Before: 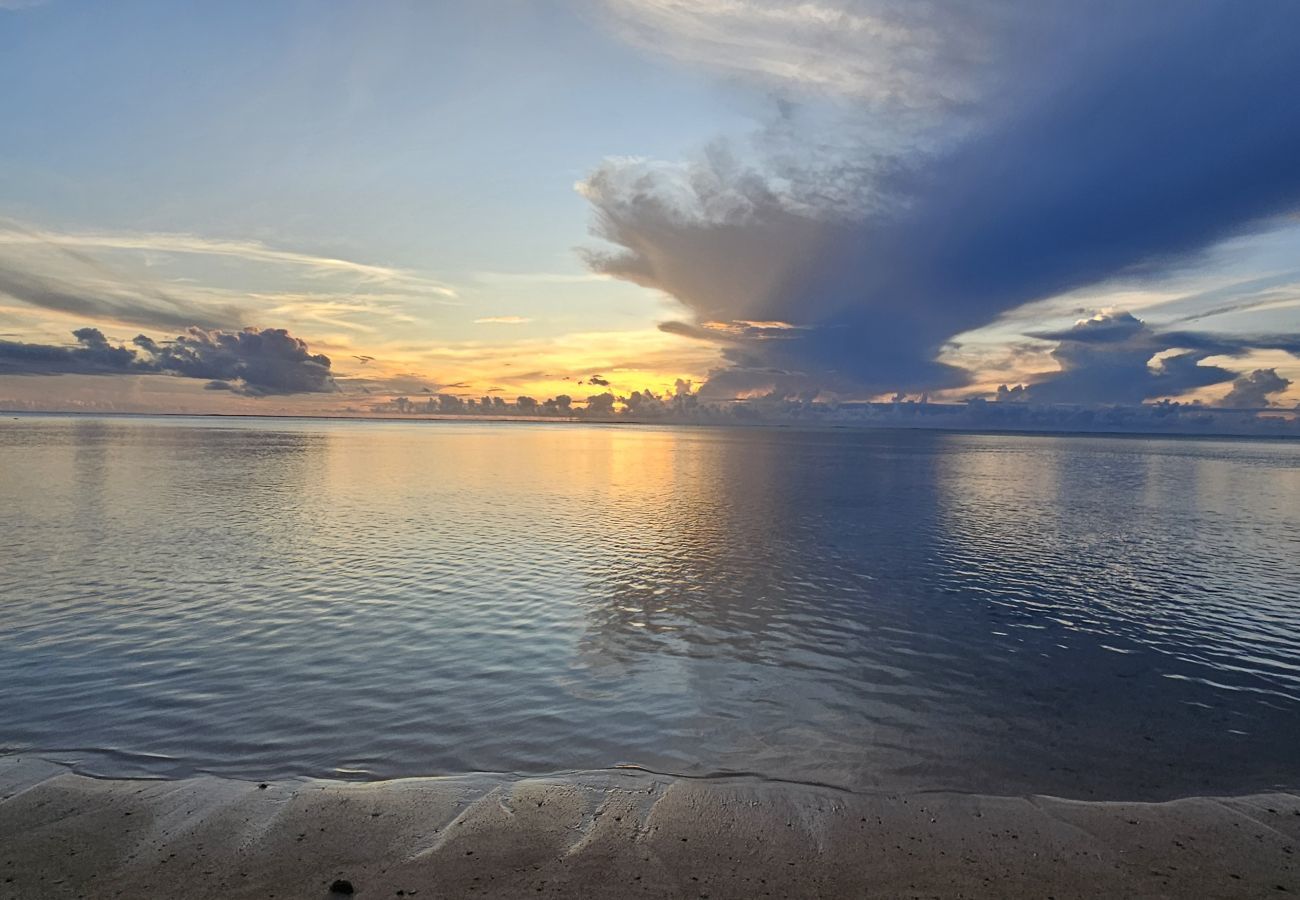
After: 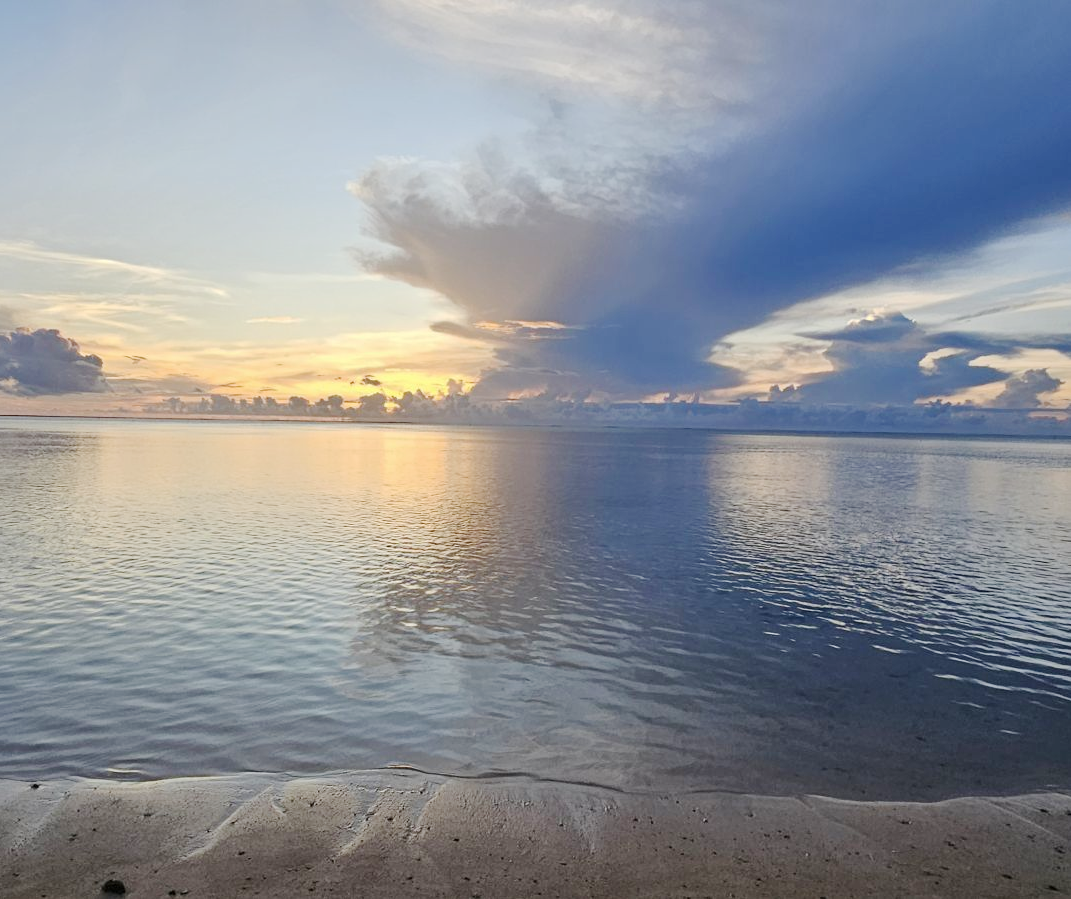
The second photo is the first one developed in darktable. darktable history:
base curve: curves: ch0 [(0, 0) (0.158, 0.273) (0.879, 0.895) (1, 1)], preserve colors none
crop: left 17.582%, bottom 0.031%
